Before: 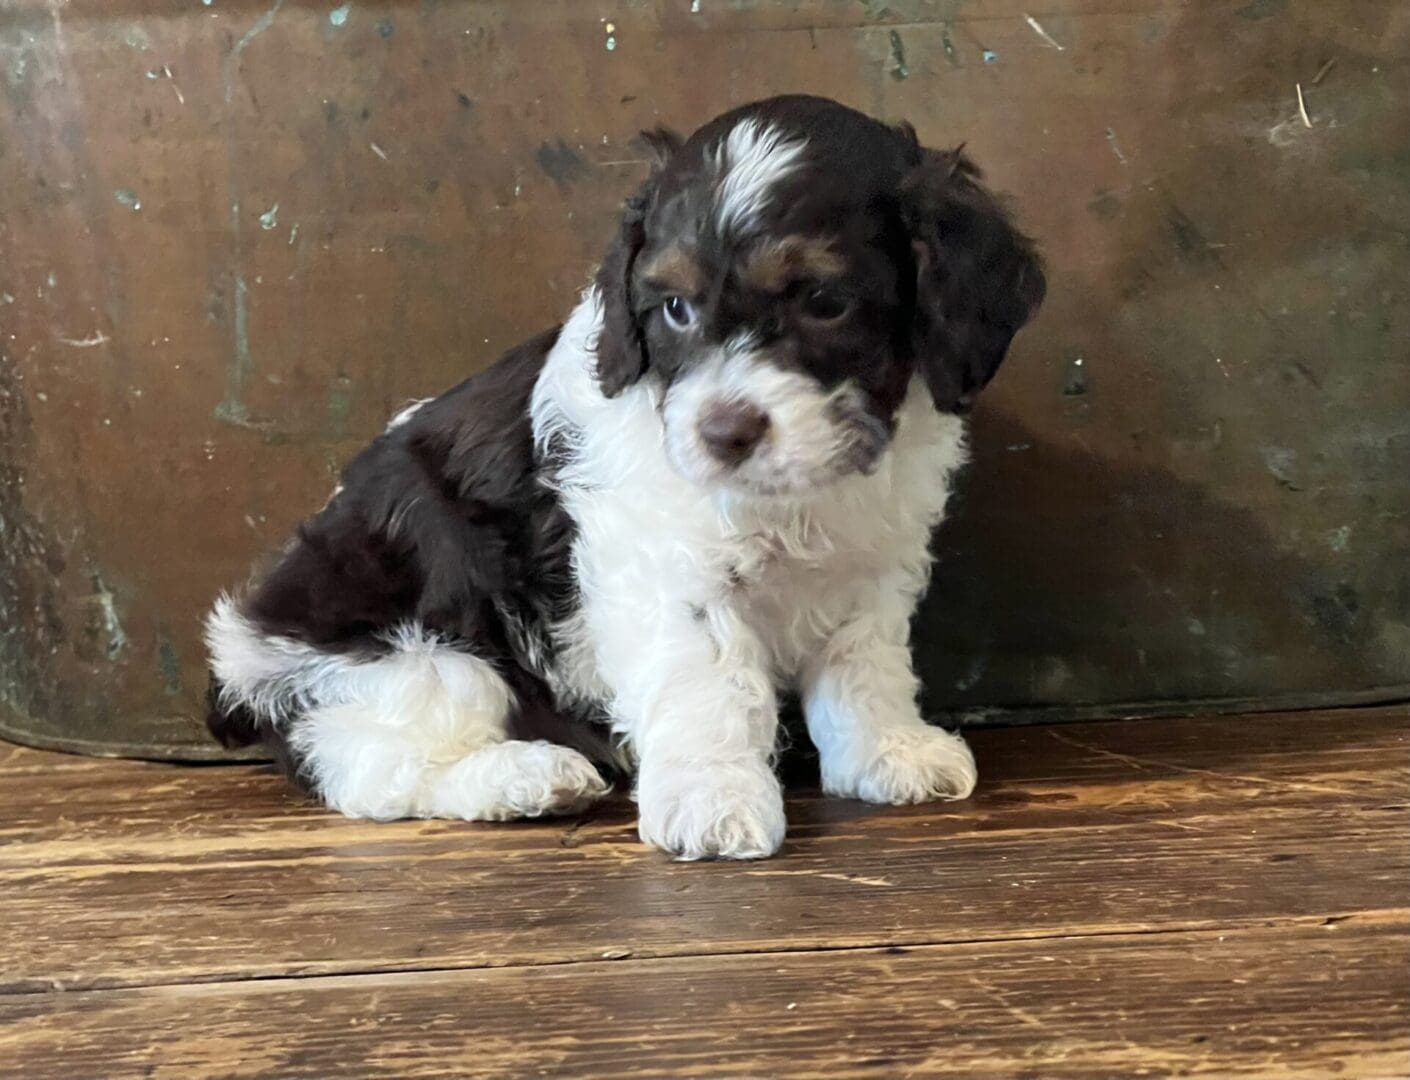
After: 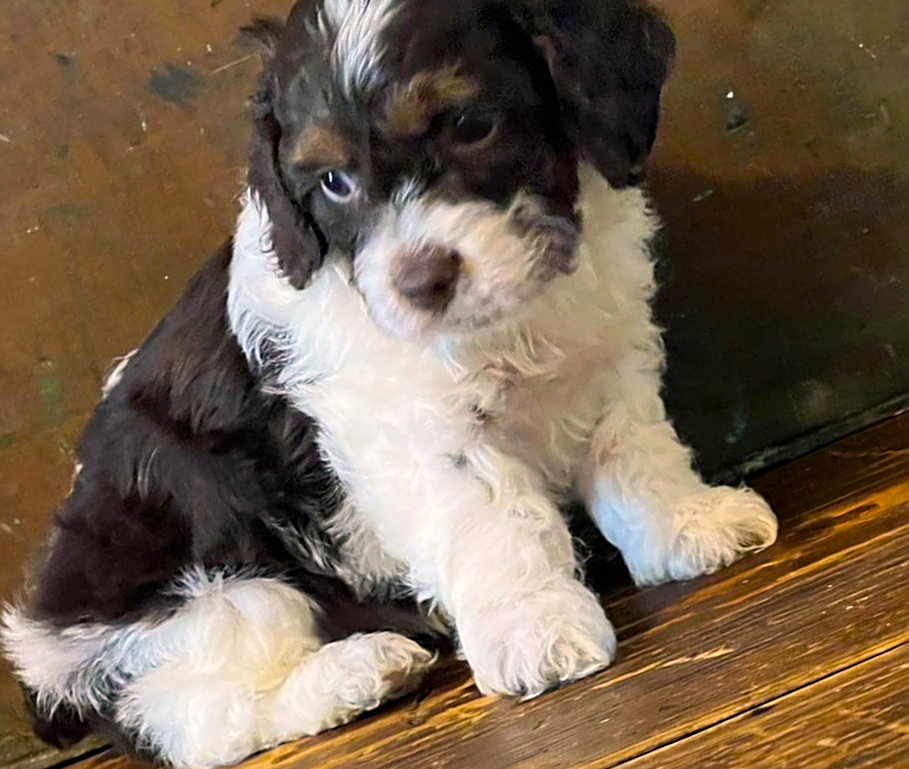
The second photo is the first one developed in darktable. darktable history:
sharpen: on, module defaults
crop and rotate: angle 20.02°, left 6.8%, right 3.797%, bottom 1.182%
color balance rgb: highlights gain › chroma 2.051%, highlights gain › hue 46.82°, linear chroma grading › global chroma 14.896%, perceptual saturation grading › global saturation 30.44%, global vibrance 20%
